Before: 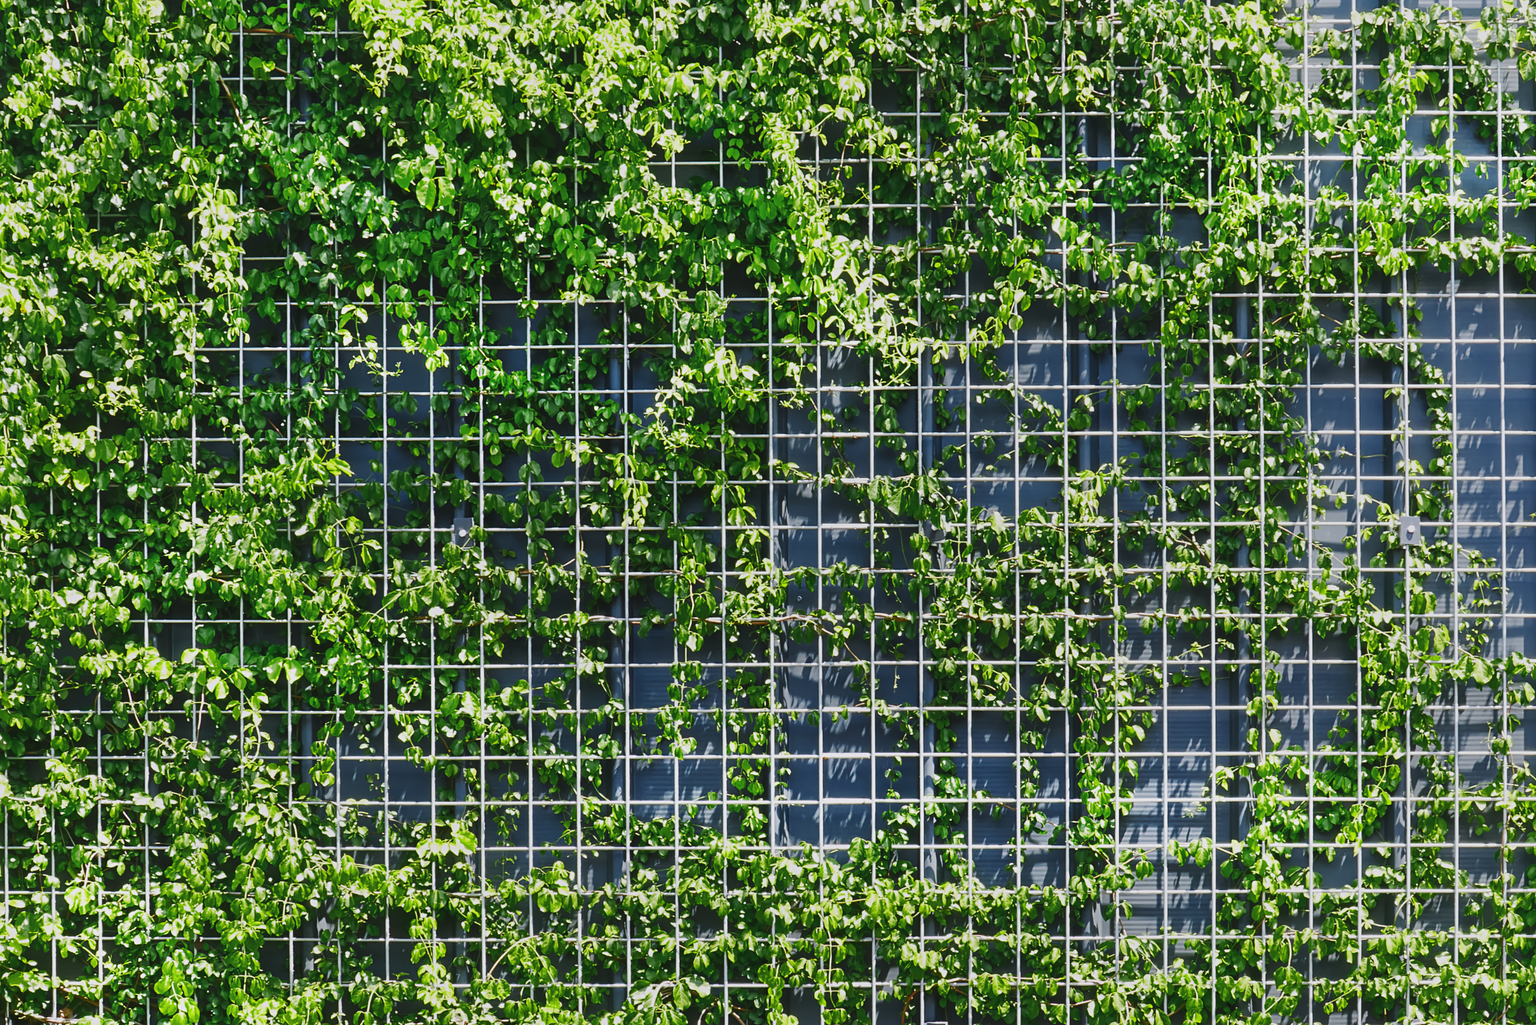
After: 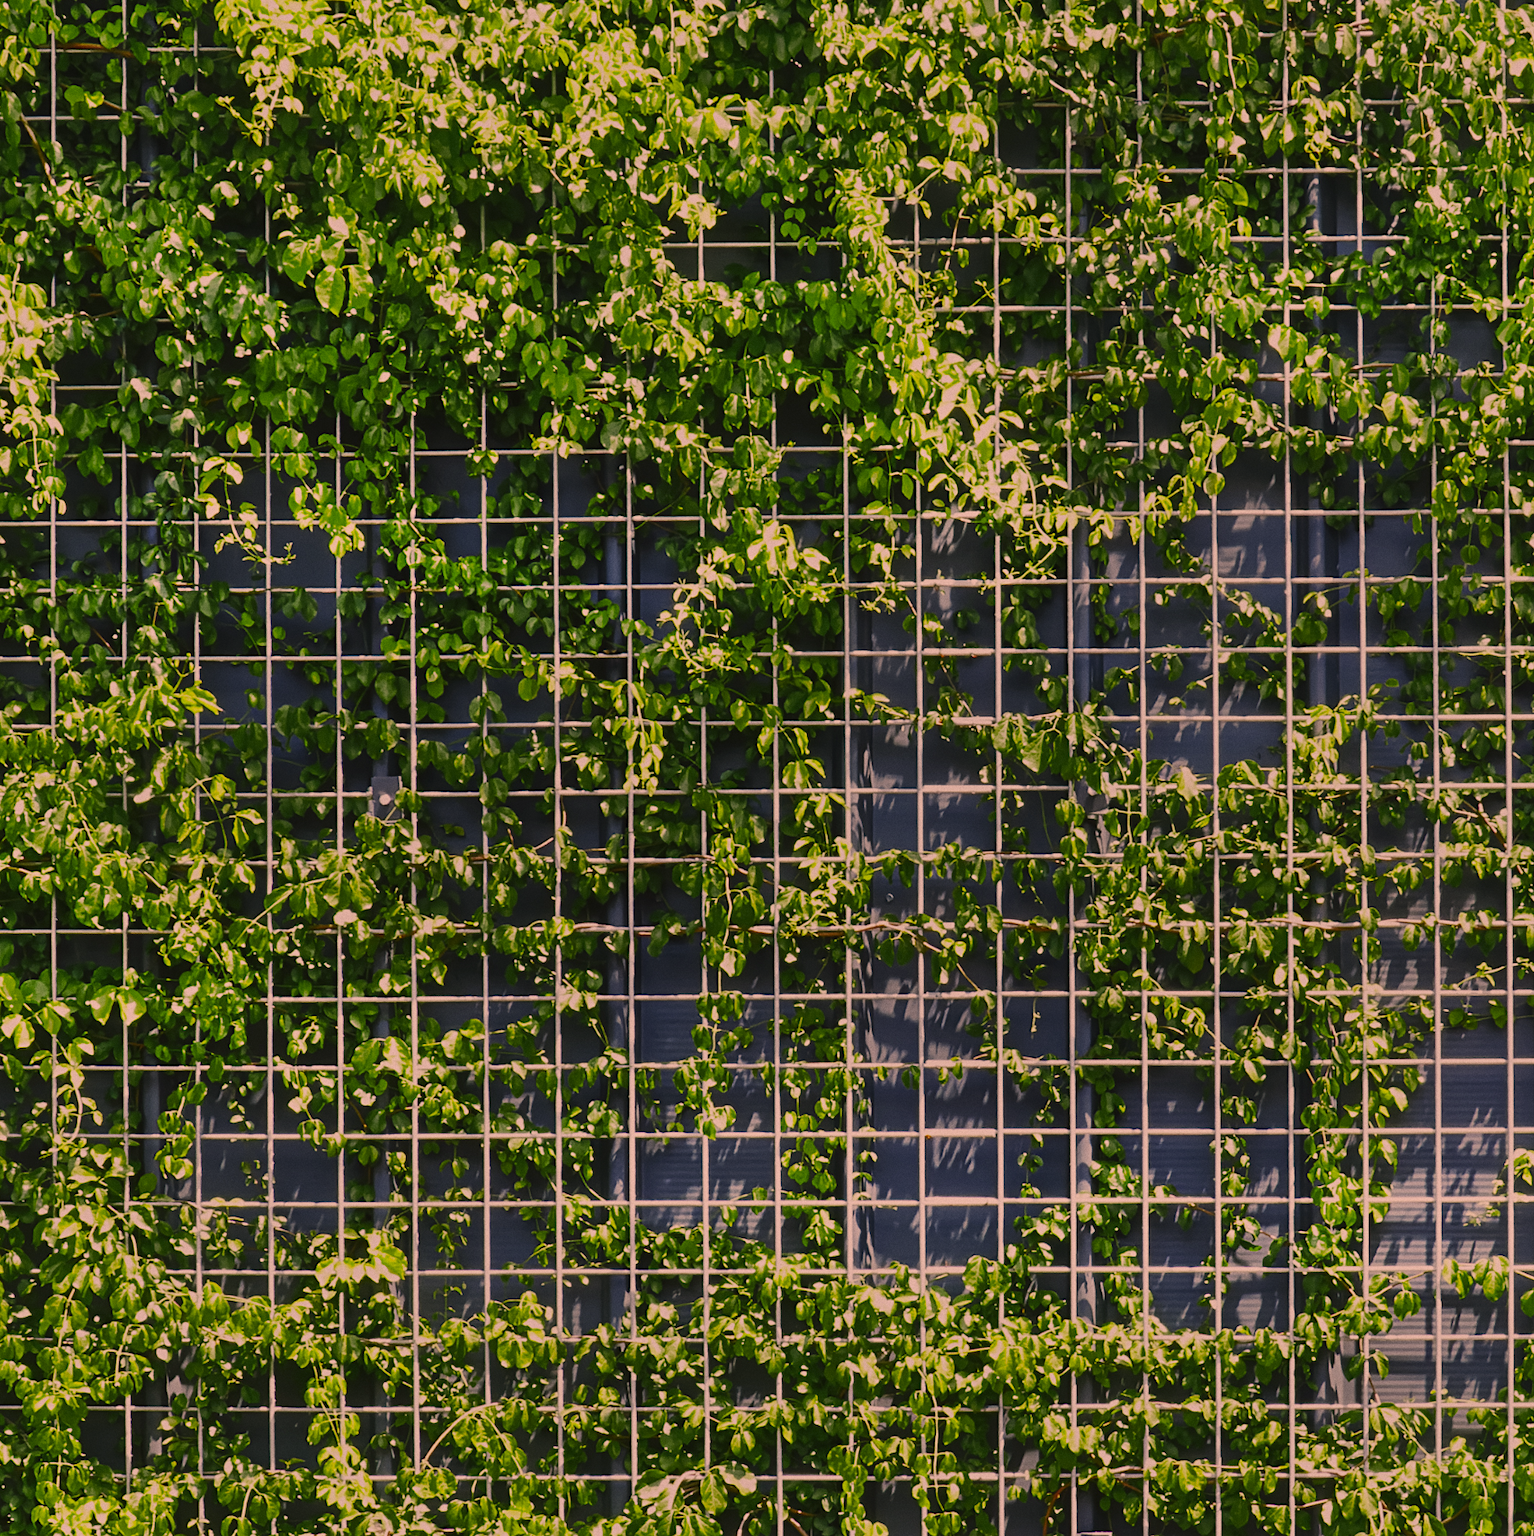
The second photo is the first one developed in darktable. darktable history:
grain: coarseness 0.09 ISO, strength 16.61%
exposure: exposure -0.582 EV, compensate highlight preservation false
crop and rotate: left 13.409%, right 19.924%
color correction: highlights a* 21.88, highlights b* 22.25
